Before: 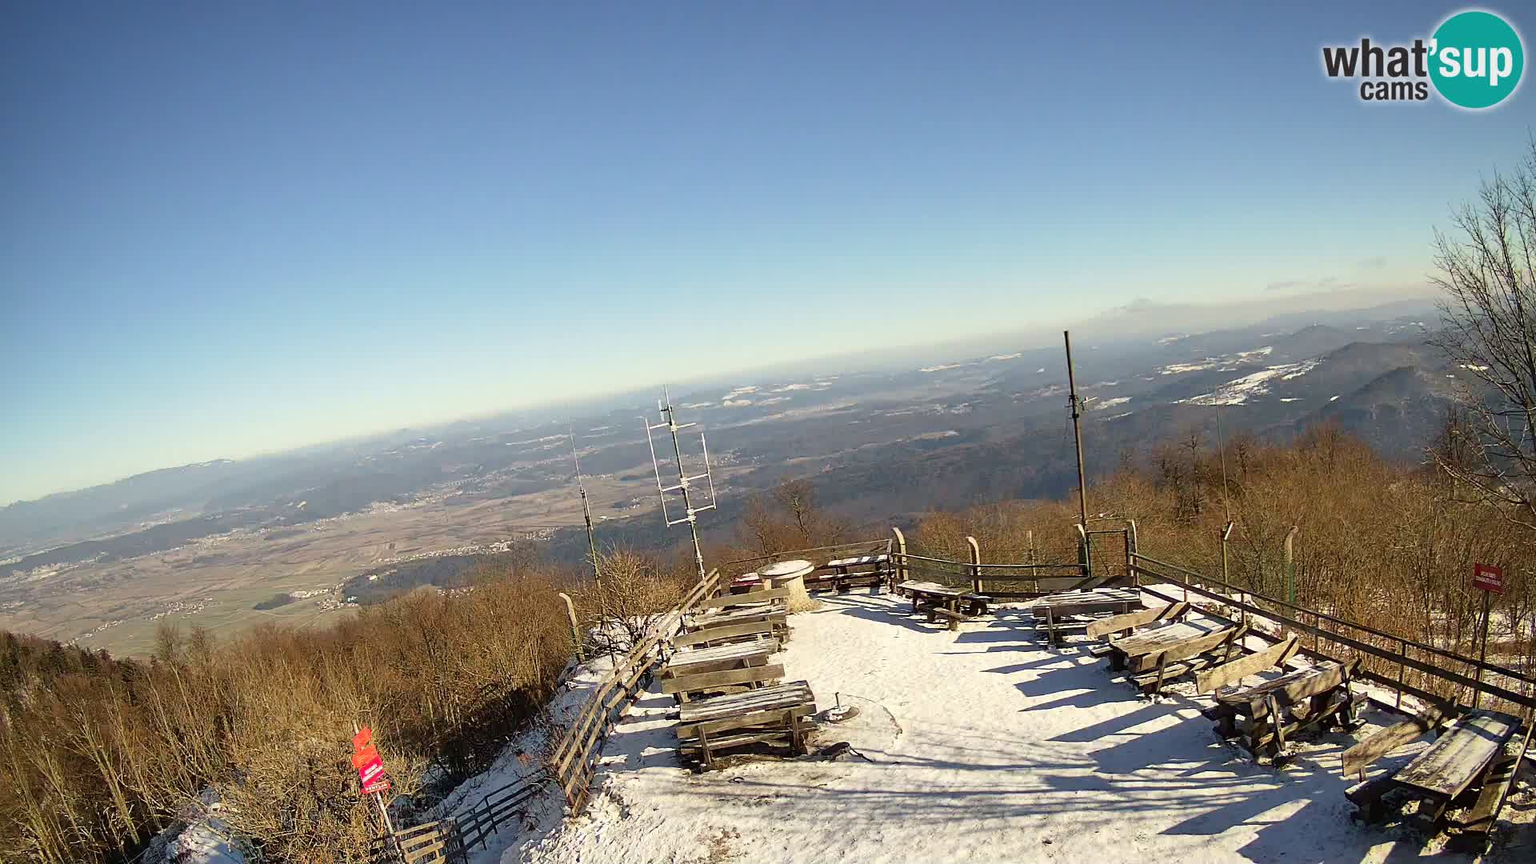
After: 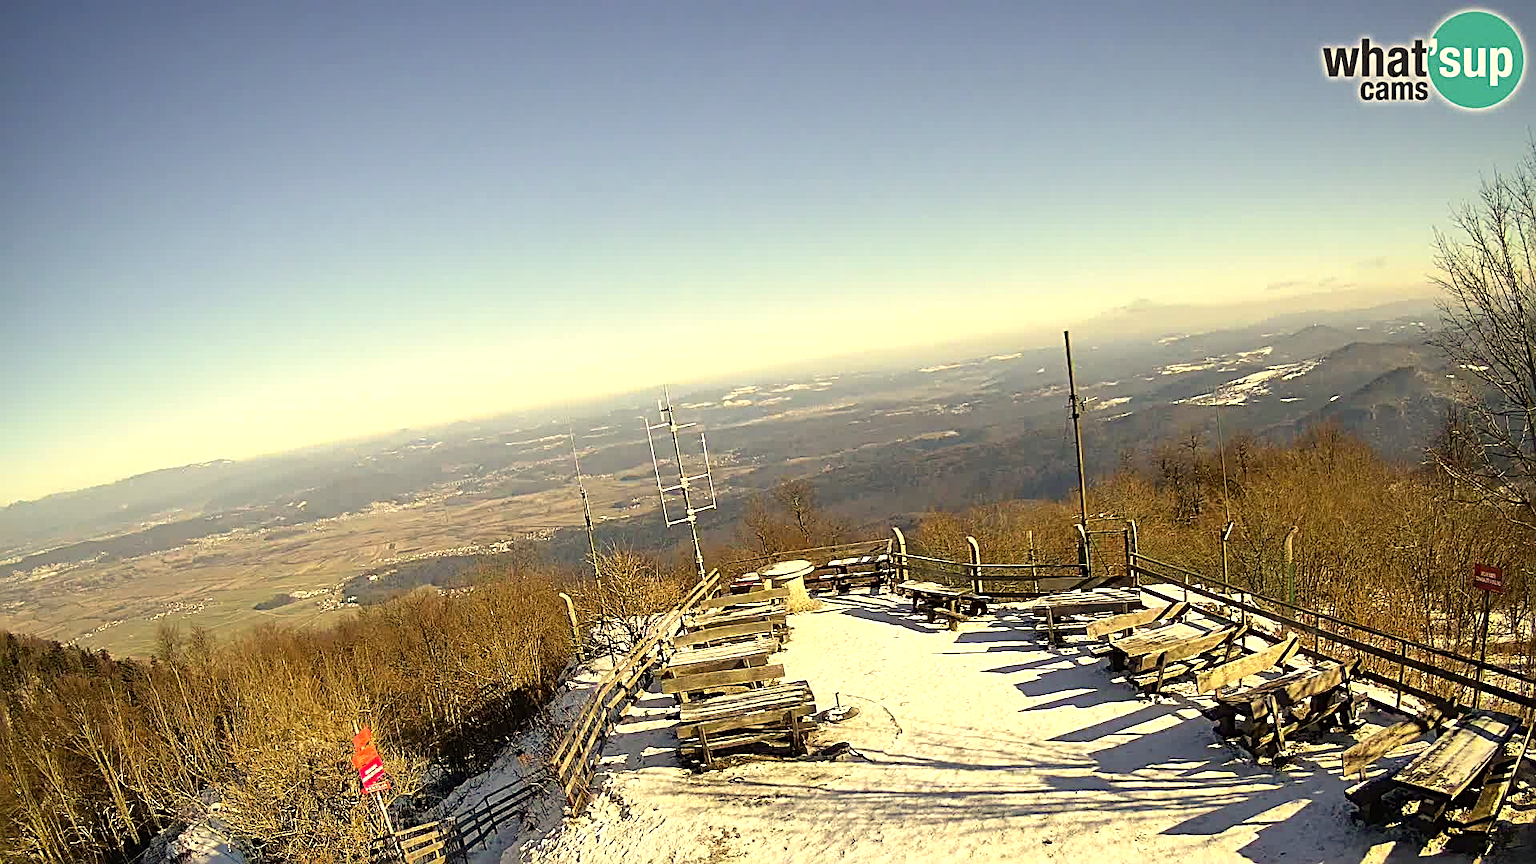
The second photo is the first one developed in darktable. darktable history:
color correction: highlights a* 2.63, highlights b* 23.46
tone equalizer: -8 EV -0.443 EV, -7 EV -0.41 EV, -6 EV -0.34 EV, -5 EV -0.204 EV, -3 EV 0.193 EV, -2 EV 0.323 EV, -1 EV 0.376 EV, +0 EV 0.443 EV, mask exposure compensation -0.501 EV
sharpen: radius 3.083
